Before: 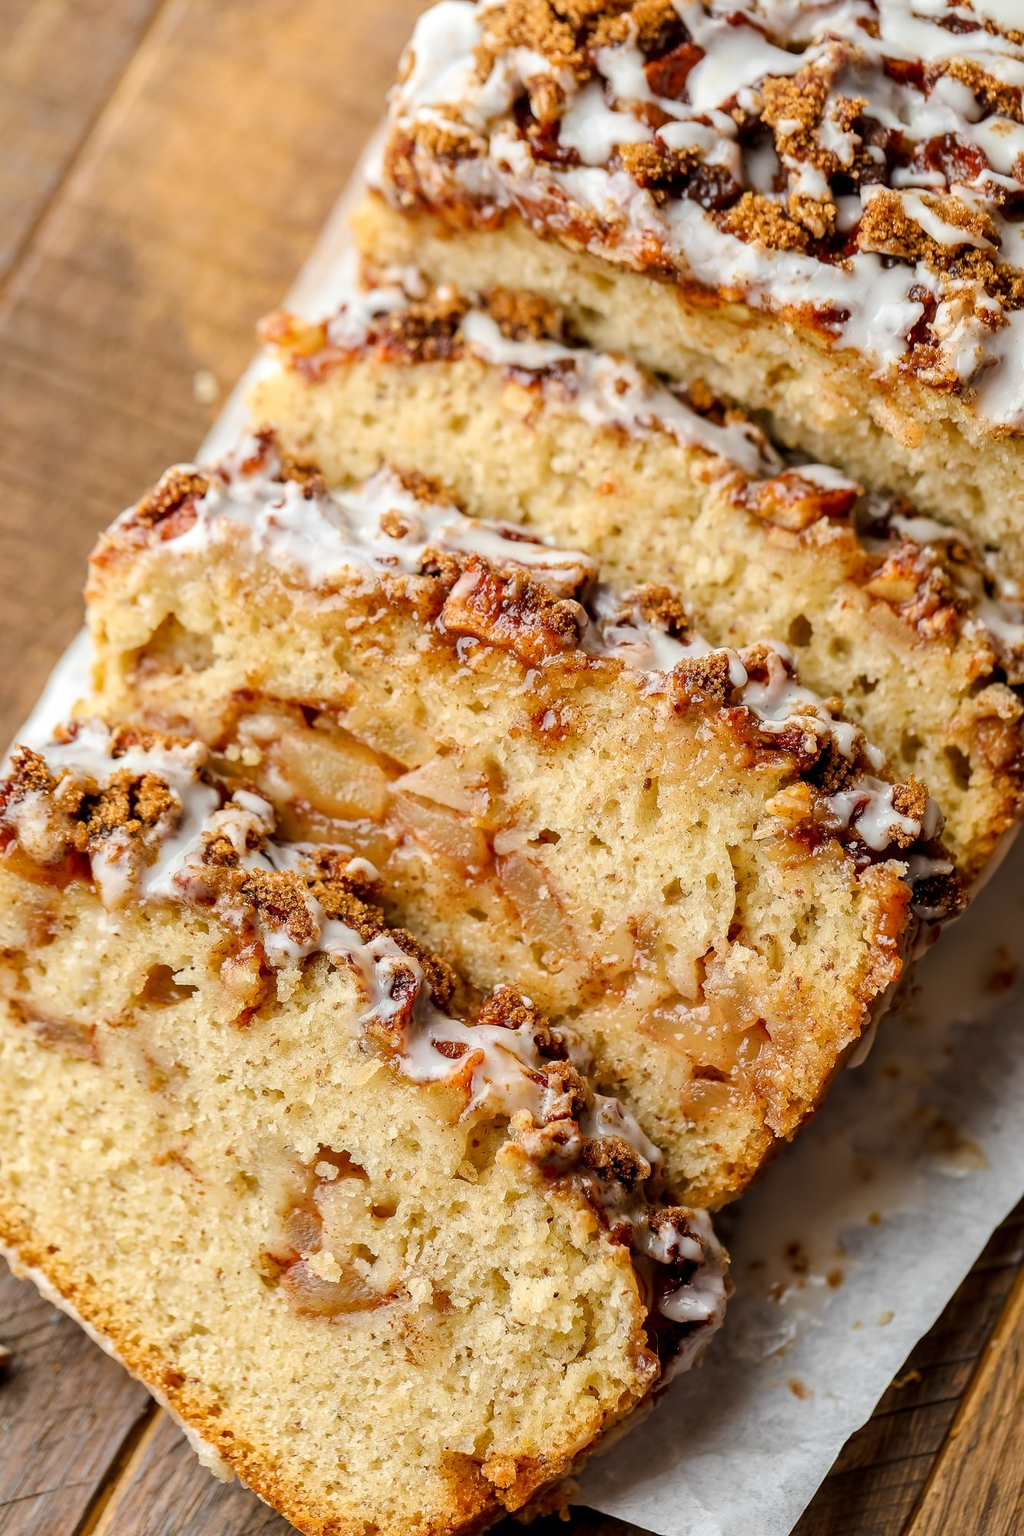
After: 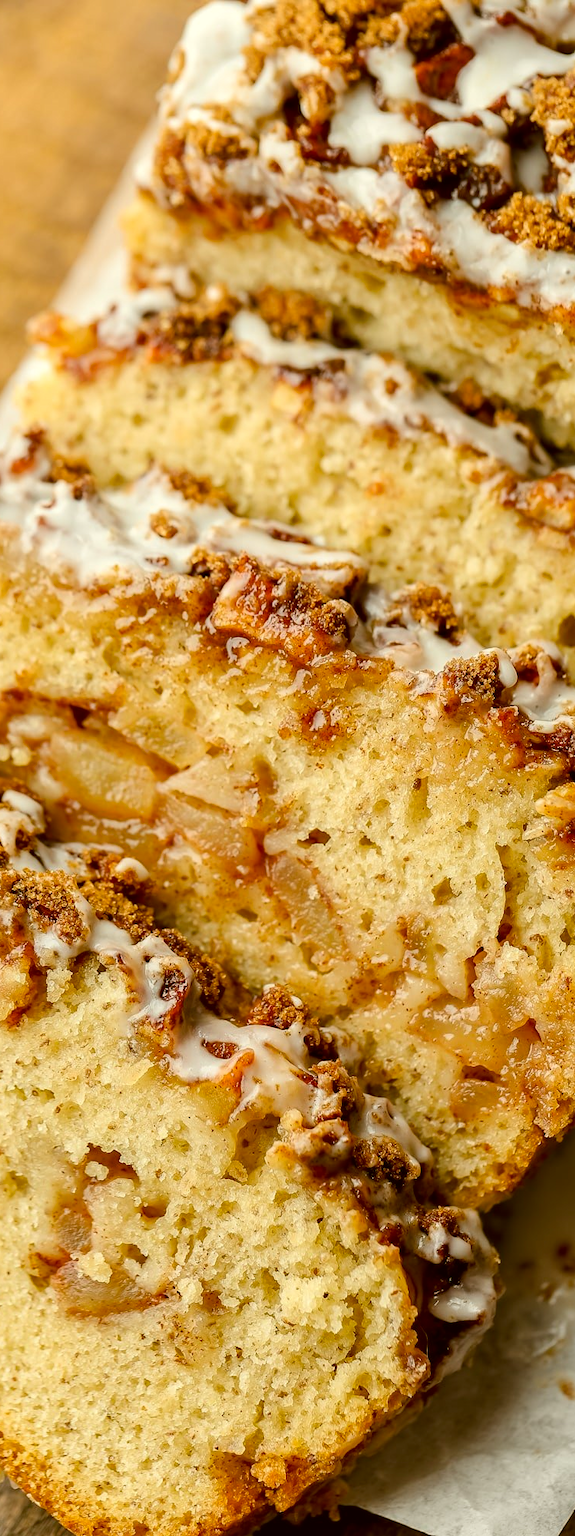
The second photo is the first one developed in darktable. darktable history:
crop and rotate: left 22.516%, right 21.234%
color correction: highlights a* -1.43, highlights b* 10.12, shadows a* 0.395, shadows b* 19.35
